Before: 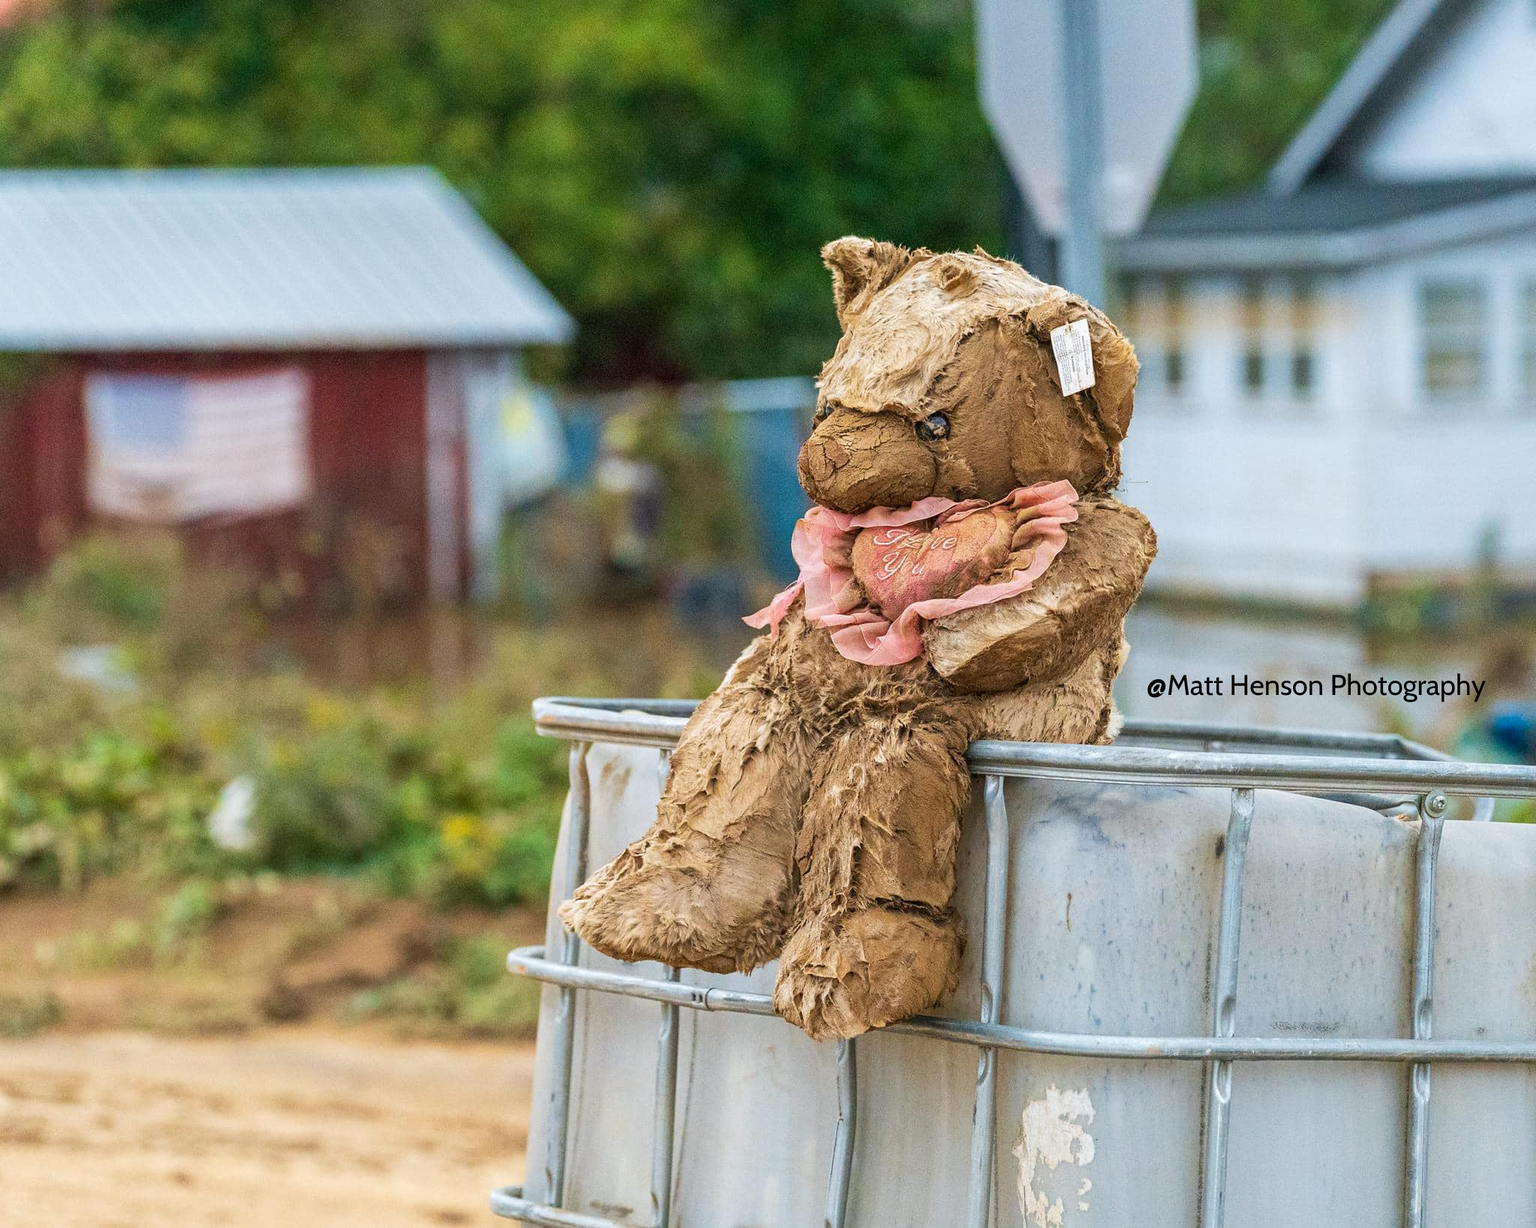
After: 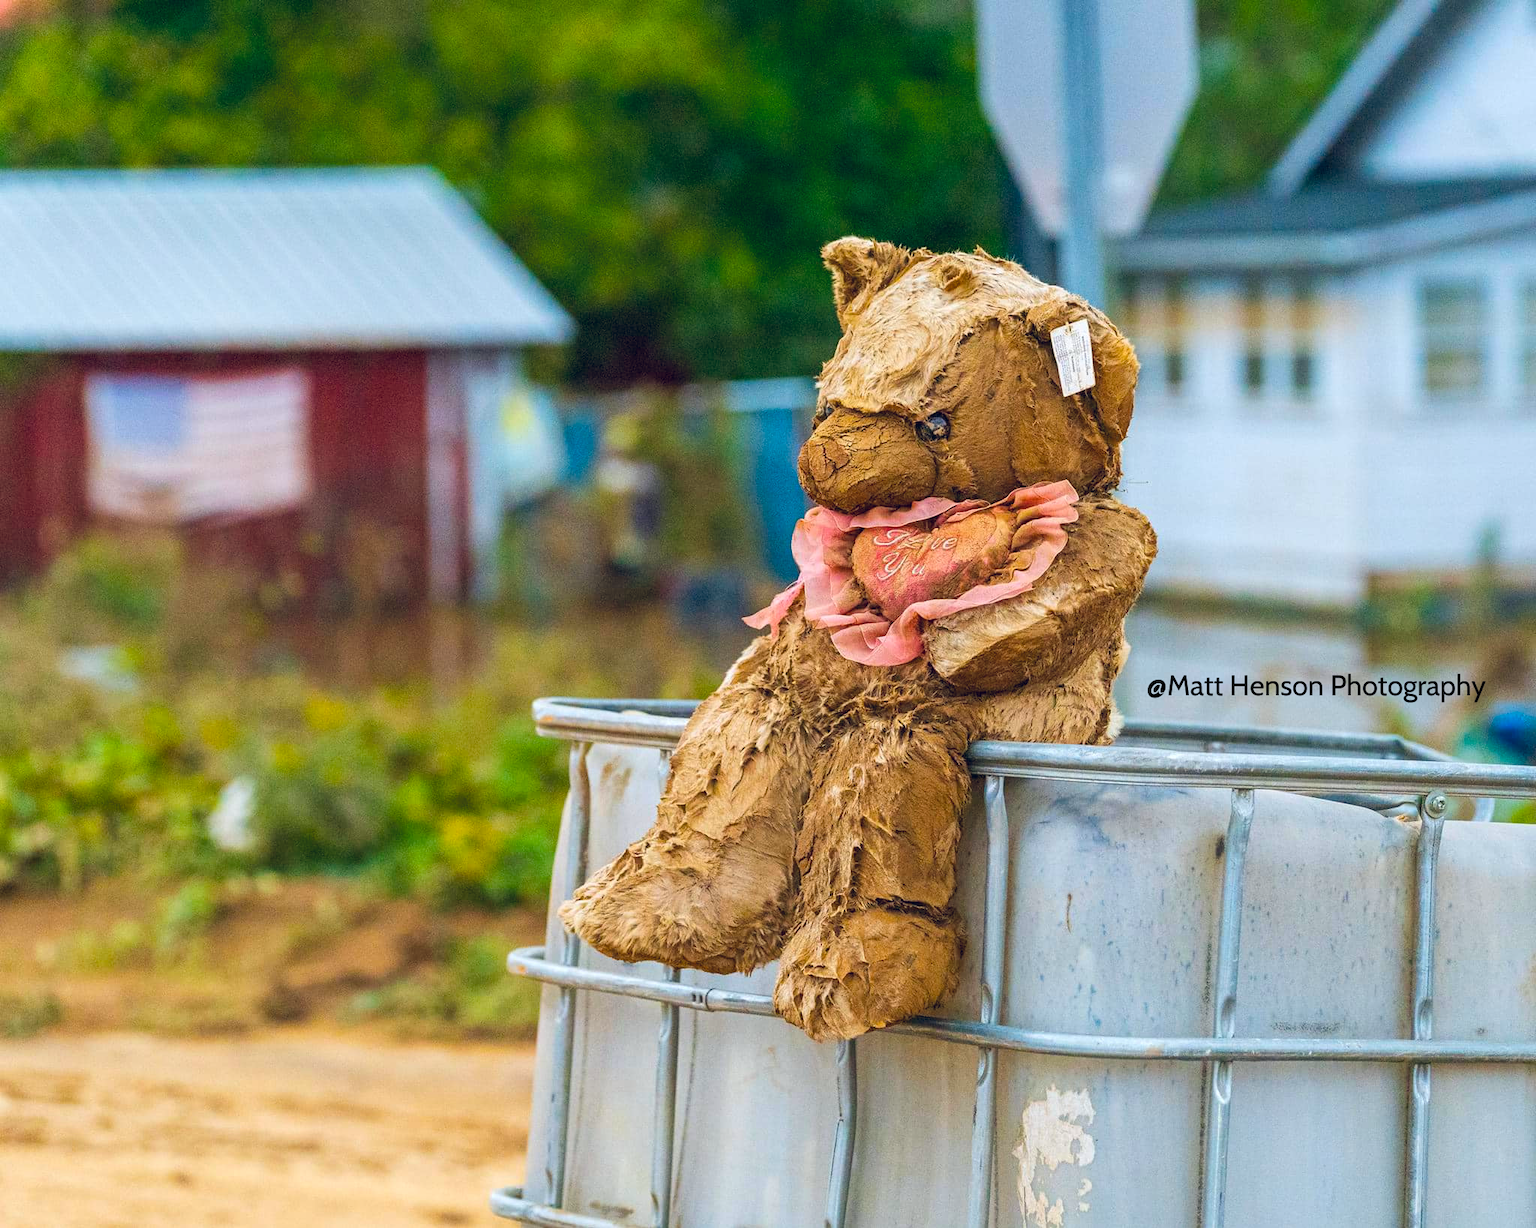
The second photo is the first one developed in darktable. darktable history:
color balance rgb: power › hue 209.95°, global offset › chroma 0.132%, global offset › hue 254.04°, linear chroma grading › global chroma 42.273%, perceptual saturation grading › global saturation 0.117%, global vibrance 10.75%
